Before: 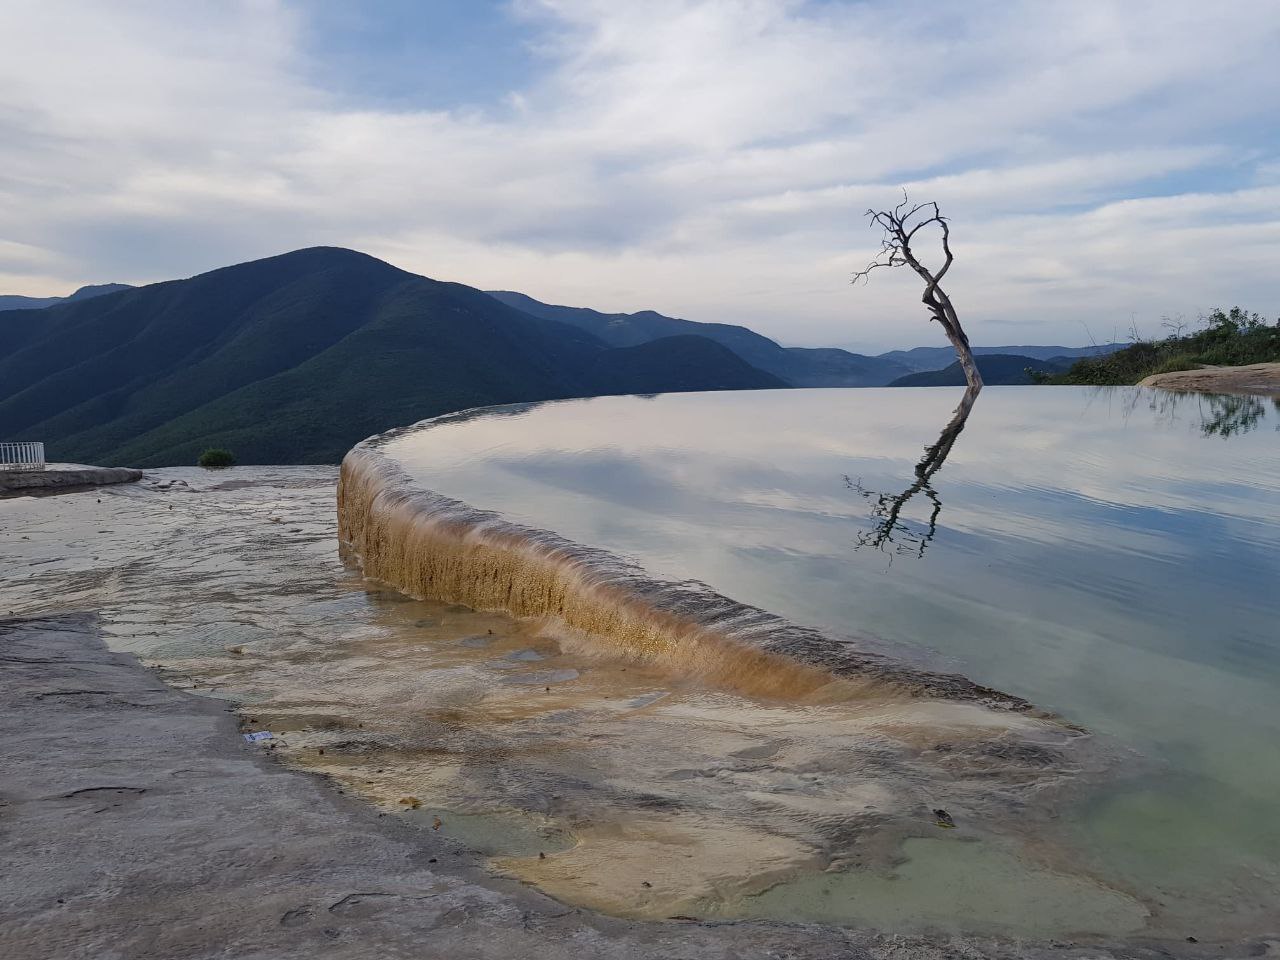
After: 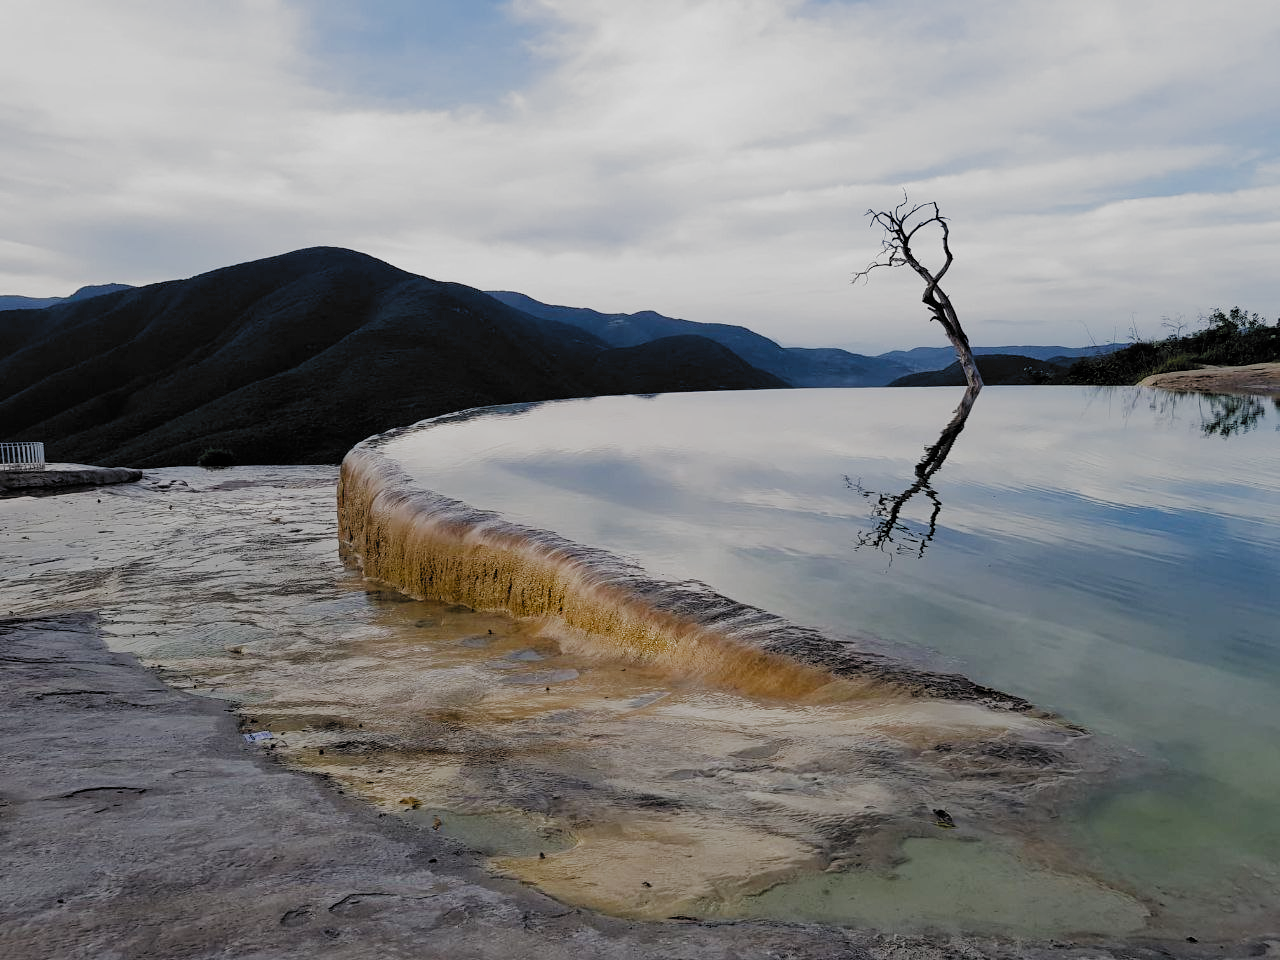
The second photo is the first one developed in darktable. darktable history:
filmic rgb: black relative exposure -5.03 EV, white relative exposure 3.17 EV, threshold 5.96 EV, hardness 3.48, contrast 1.2, highlights saturation mix -29.35%, add noise in highlights 0.001, preserve chrominance no, color science v3 (2019), use custom middle-gray values true, iterations of high-quality reconstruction 0, contrast in highlights soft, enable highlight reconstruction true
